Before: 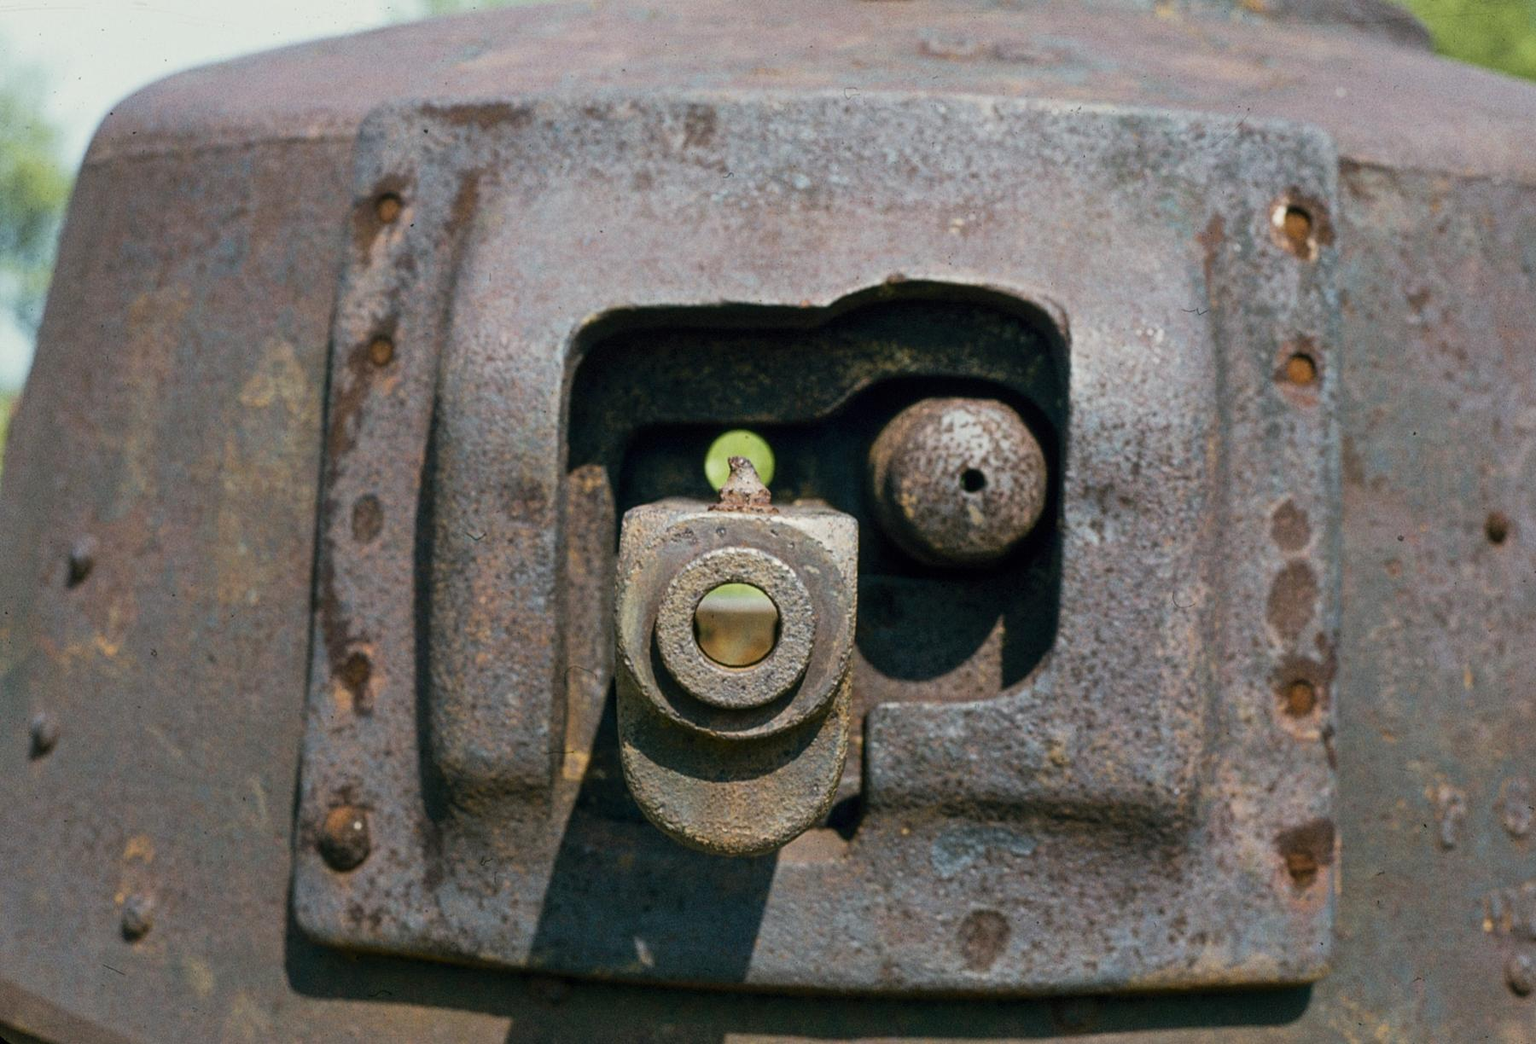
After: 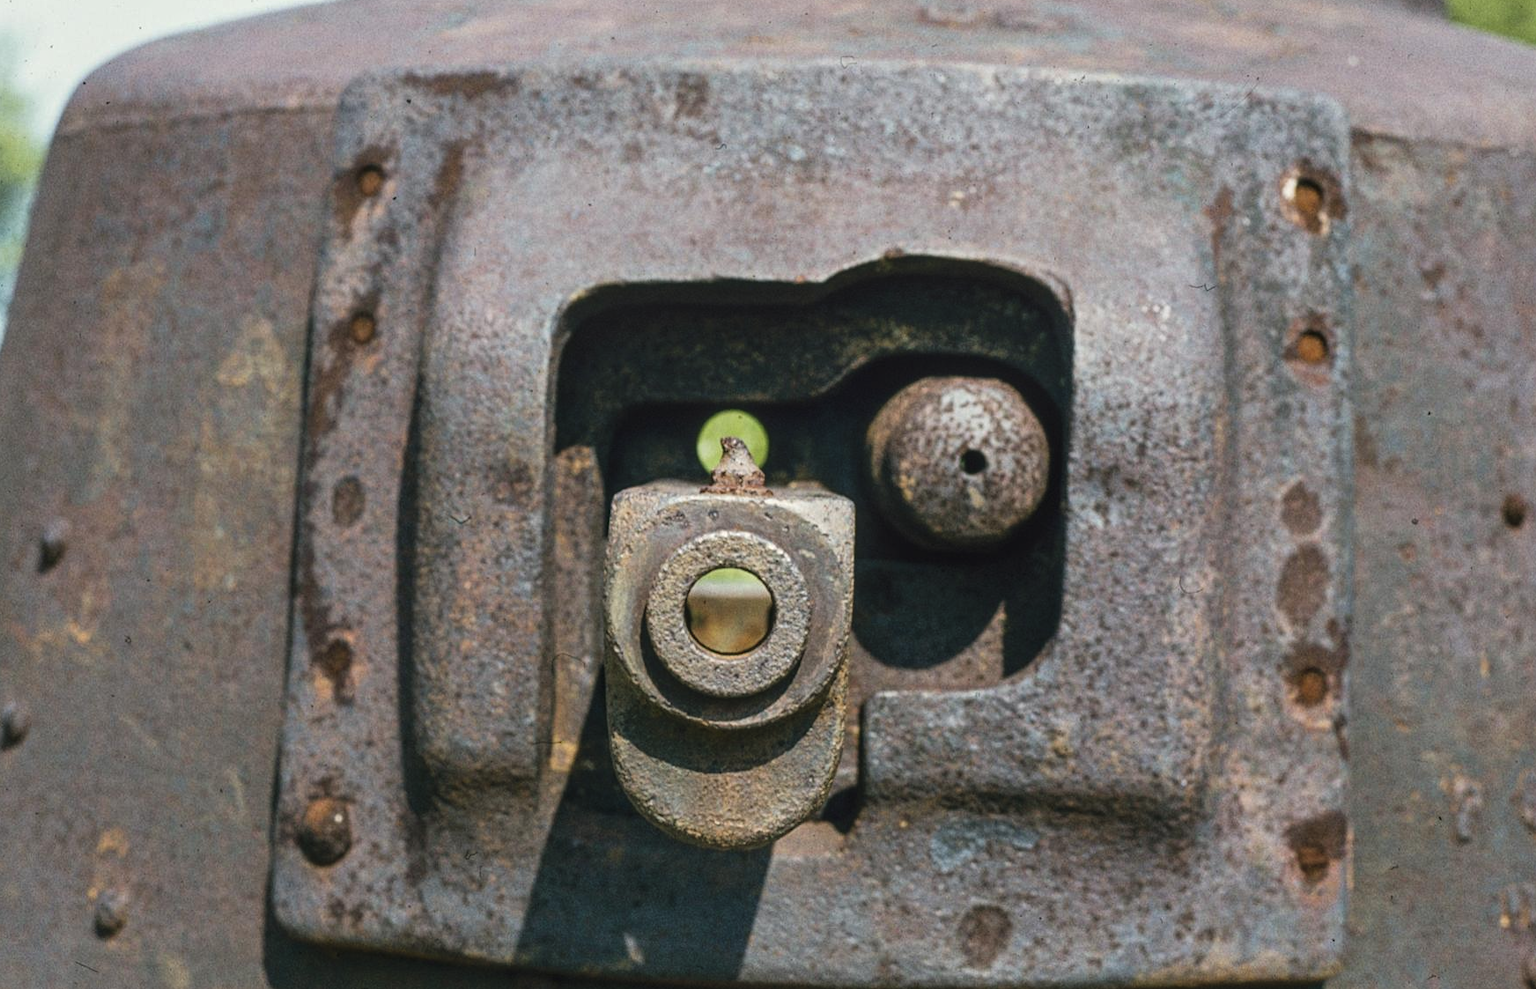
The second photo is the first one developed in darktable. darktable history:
local contrast: on, module defaults
crop: left 1.964%, top 3.251%, right 1.122%, bottom 4.933%
exposure: black level correction -0.008, exposure 0.067 EV, compensate highlight preservation false
